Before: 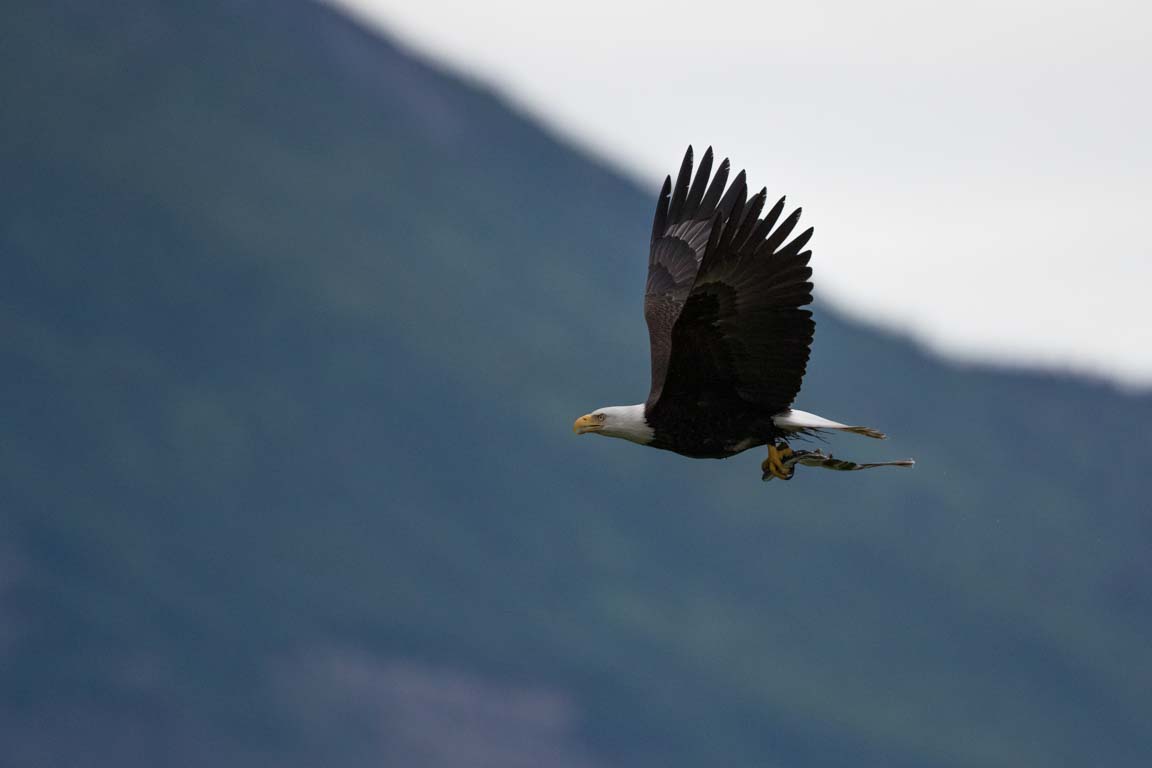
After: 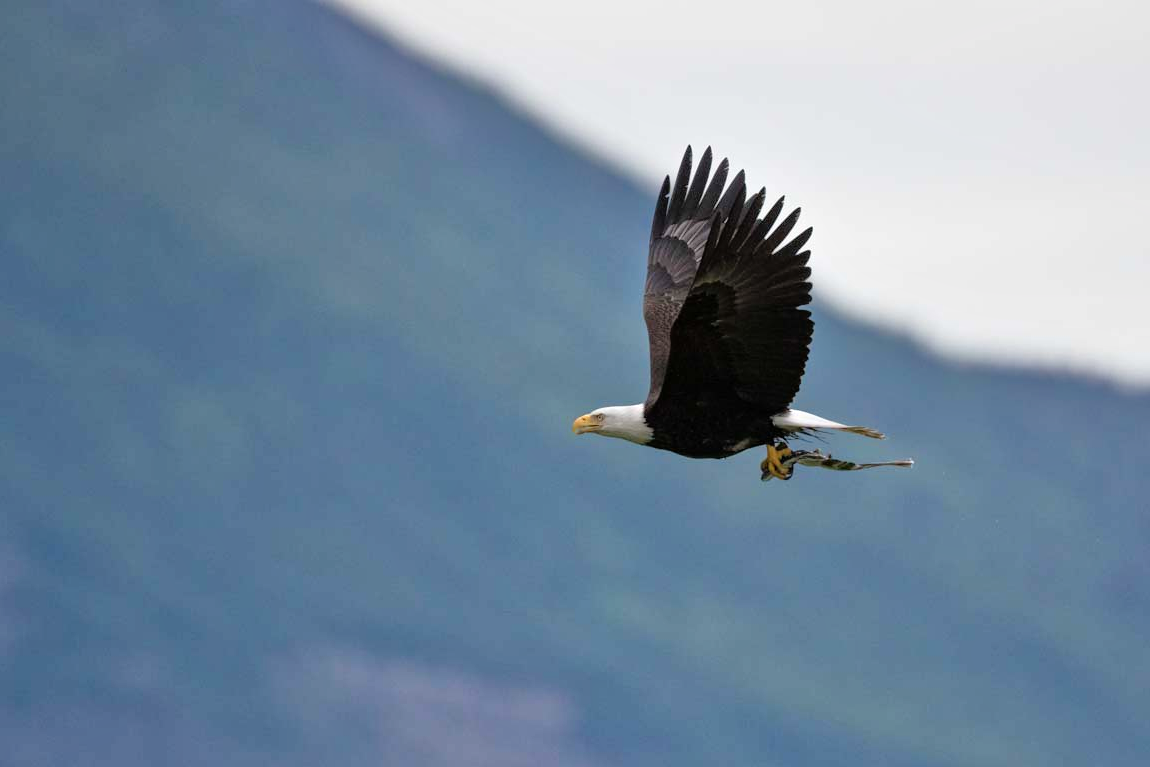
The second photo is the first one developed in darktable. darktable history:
crop and rotate: left 0.126%
tone equalizer: -7 EV 0.15 EV, -6 EV 0.6 EV, -5 EV 1.15 EV, -4 EV 1.33 EV, -3 EV 1.15 EV, -2 EV 0.6 EV, -1 EV 0.15 EV, mask exposure compensation -0.5 EV
